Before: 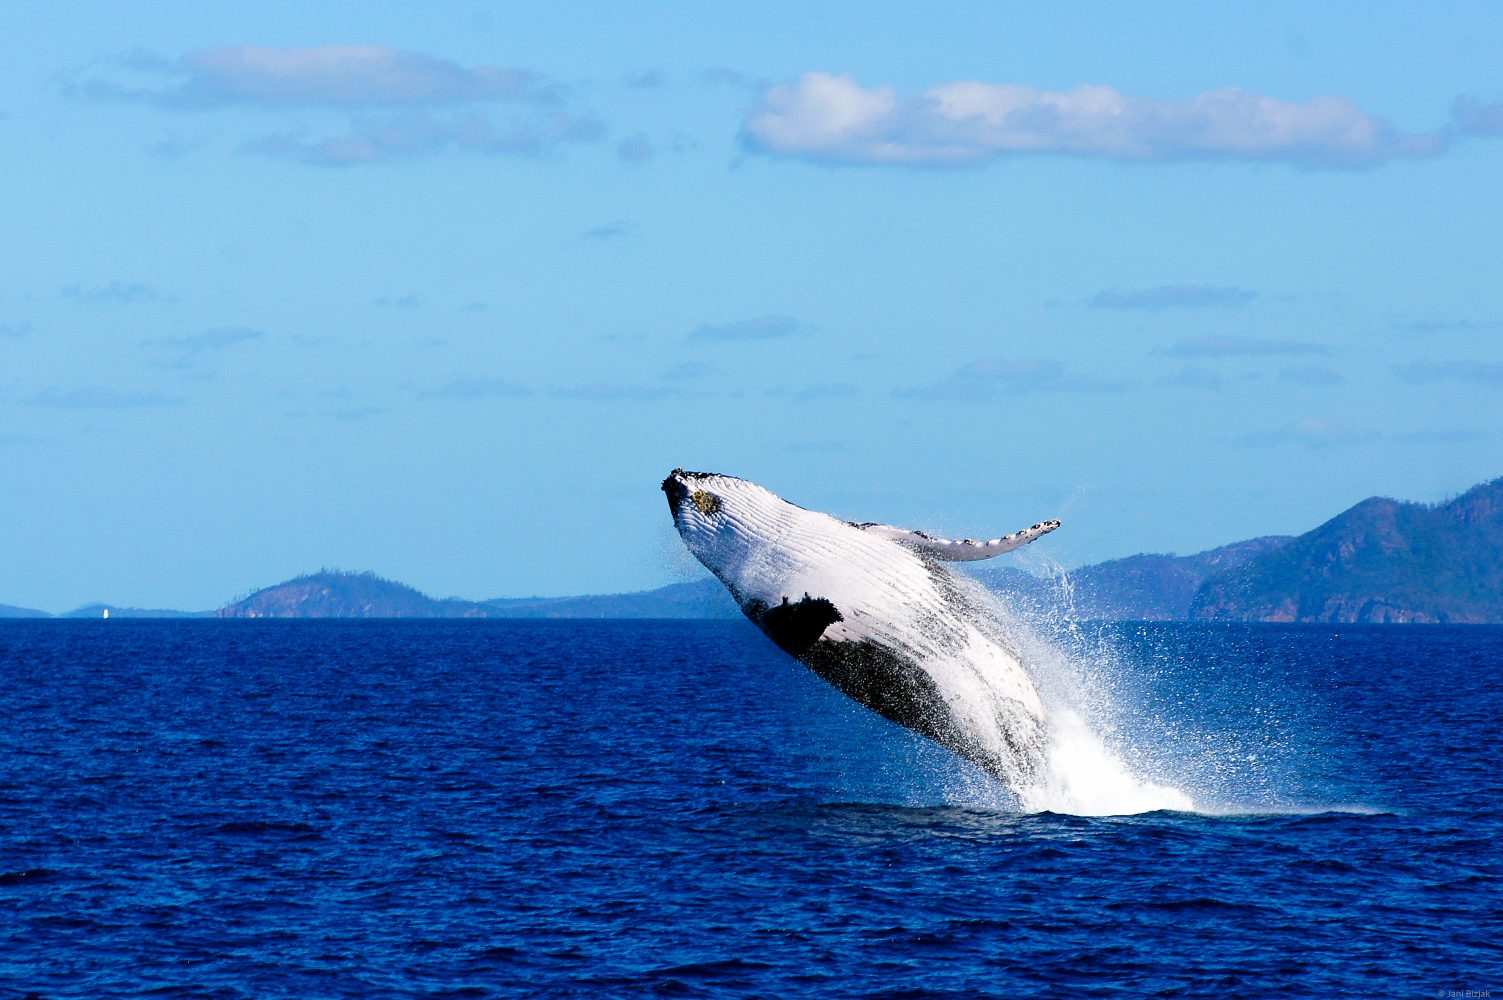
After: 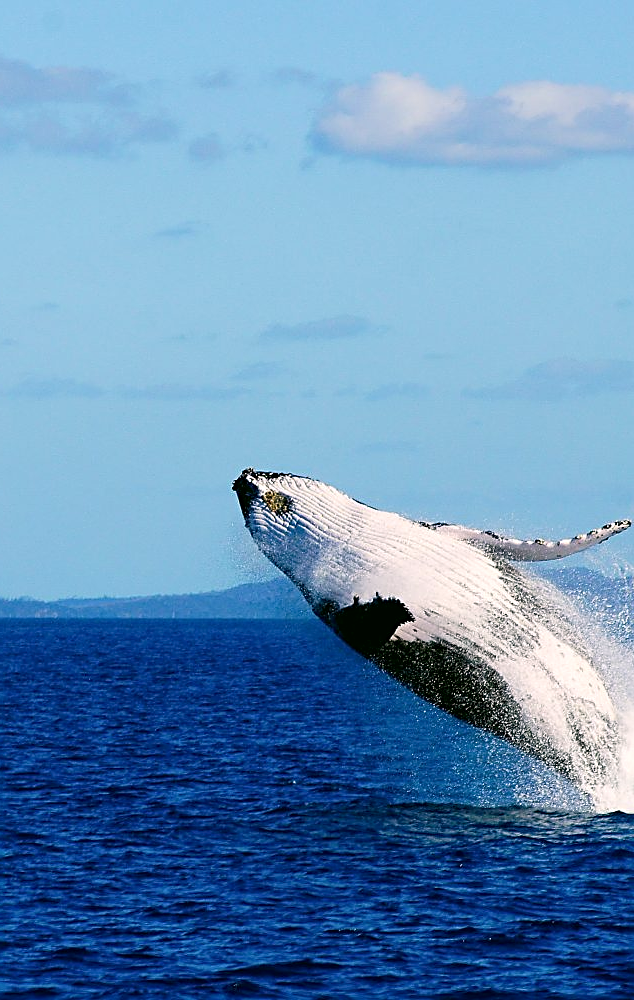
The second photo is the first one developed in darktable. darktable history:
crop: left 28.583%, right 29.231%
sharpen: on, module defaults
color correction: highlights a* 4.02, highlights b* 4.98, shadows a* -7.55, shadows b* 4.98
